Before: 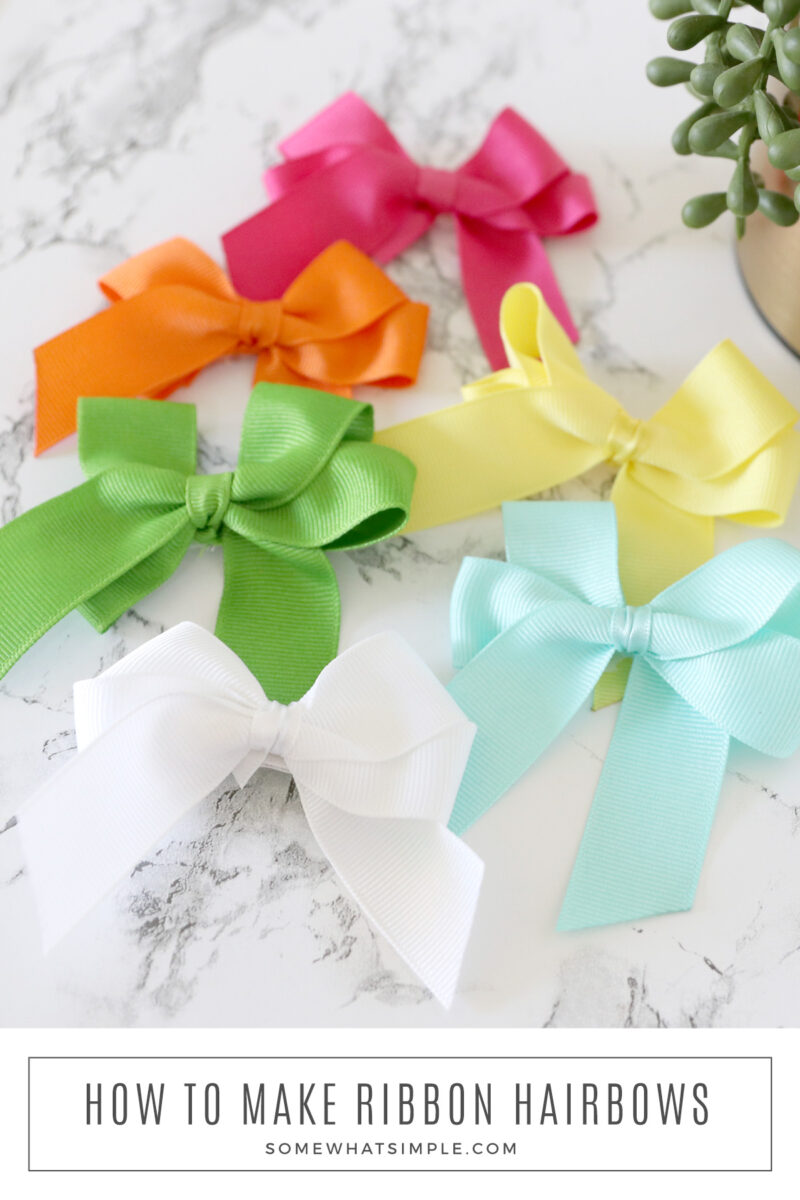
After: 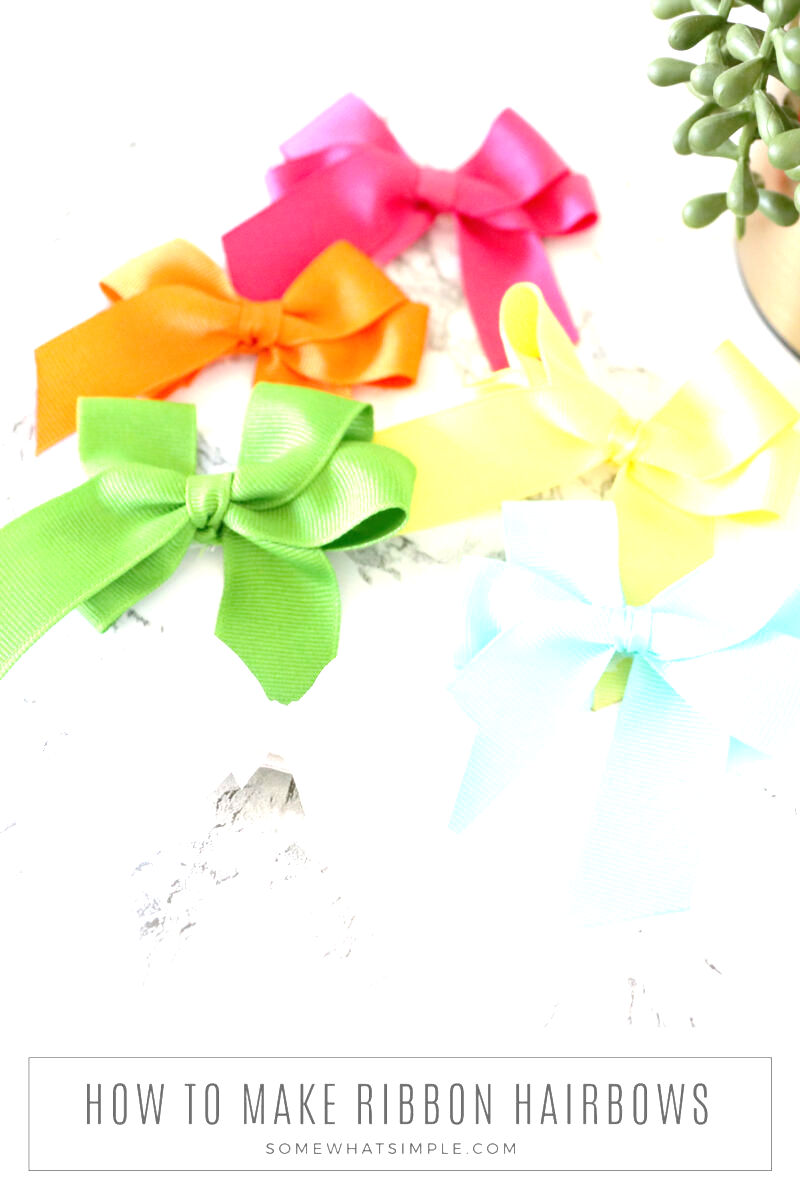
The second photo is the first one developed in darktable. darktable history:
exposure: black level correction 0, exposure 1.104 EV, compensate highlight preservation false
